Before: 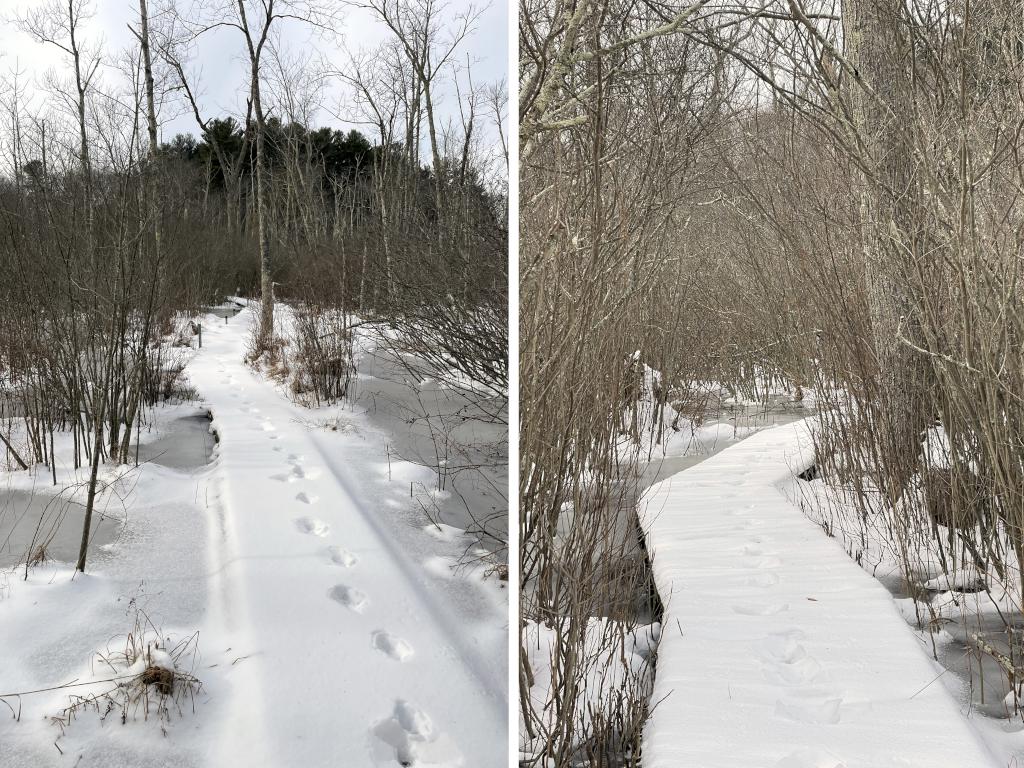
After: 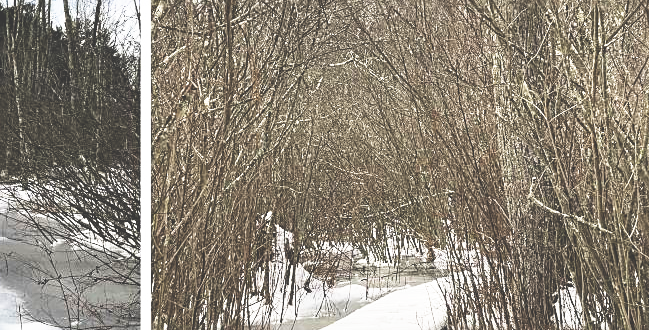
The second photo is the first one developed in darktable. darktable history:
haze removal: compatibility mode true, adaptive false
sharpen: radius 2.166, amount 0.387, threshold 0.234
base curve: curves: ch0 [(0, 0.036) (0.007, 0.037) (0.604, 0.887) (1, 1)], preserve colors none
crop: left 36.019%, top 18.184%, right 0.551%, bottom 38.799%
